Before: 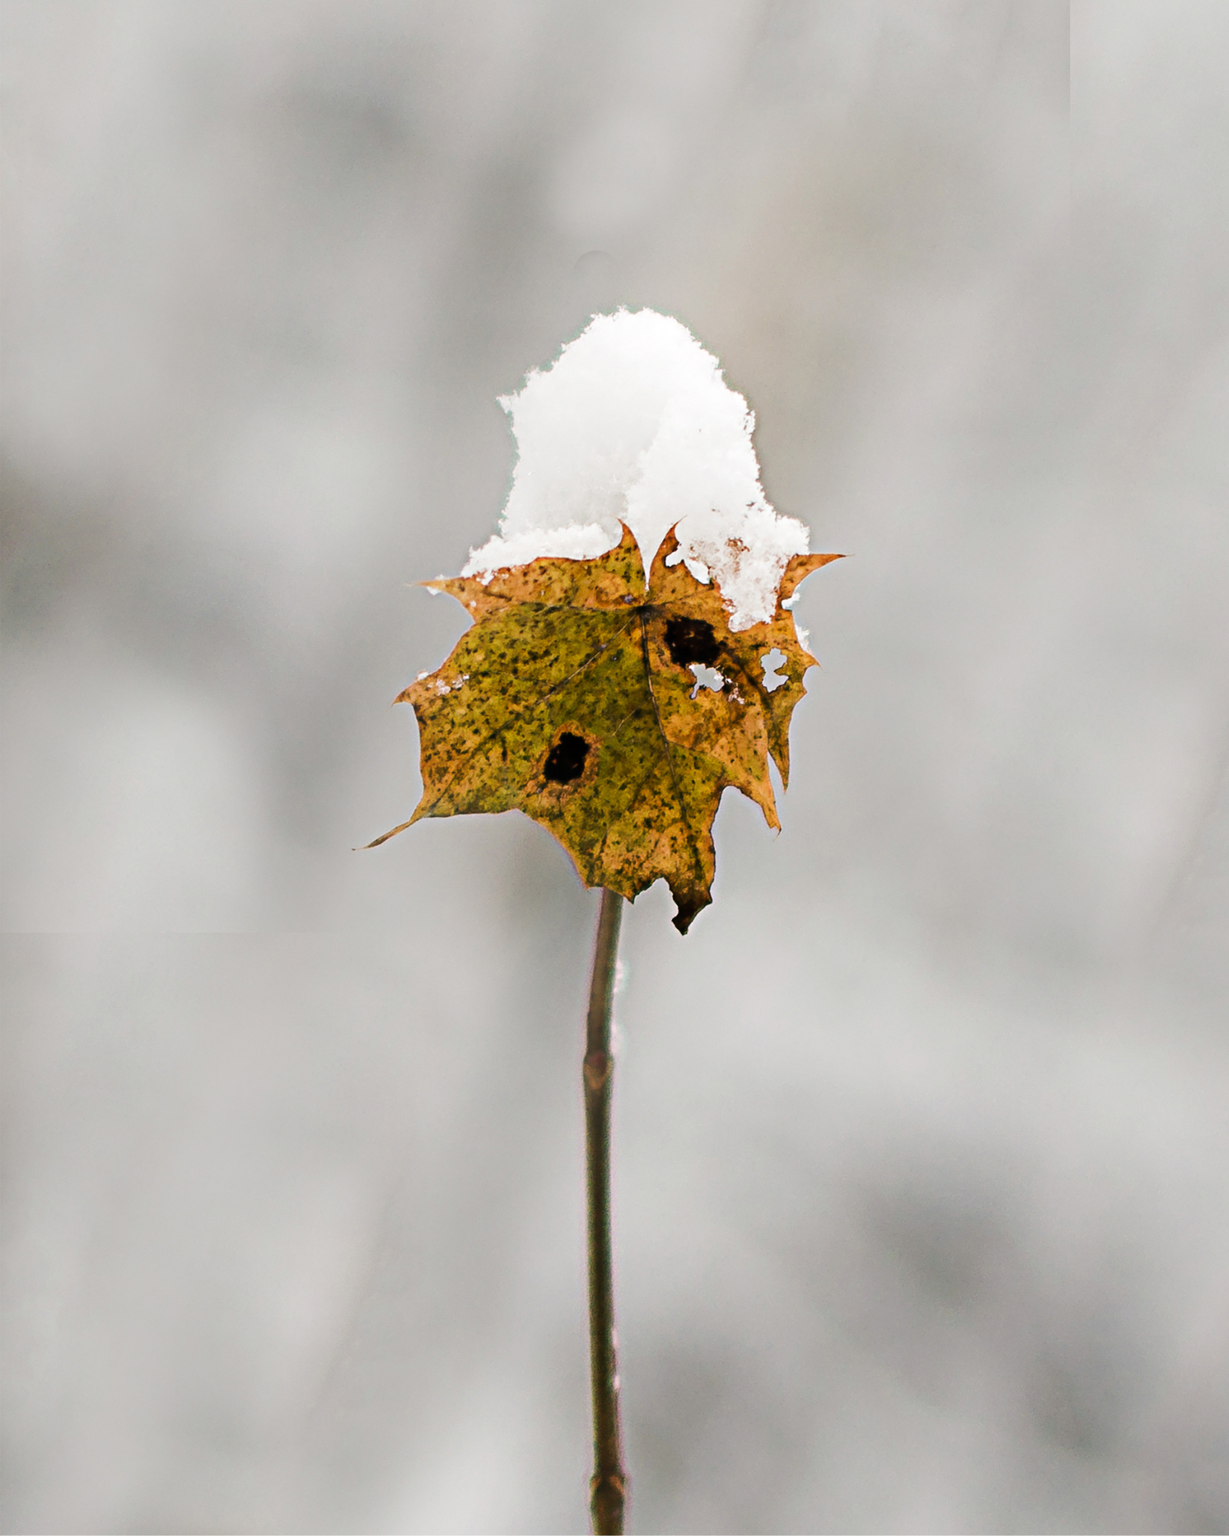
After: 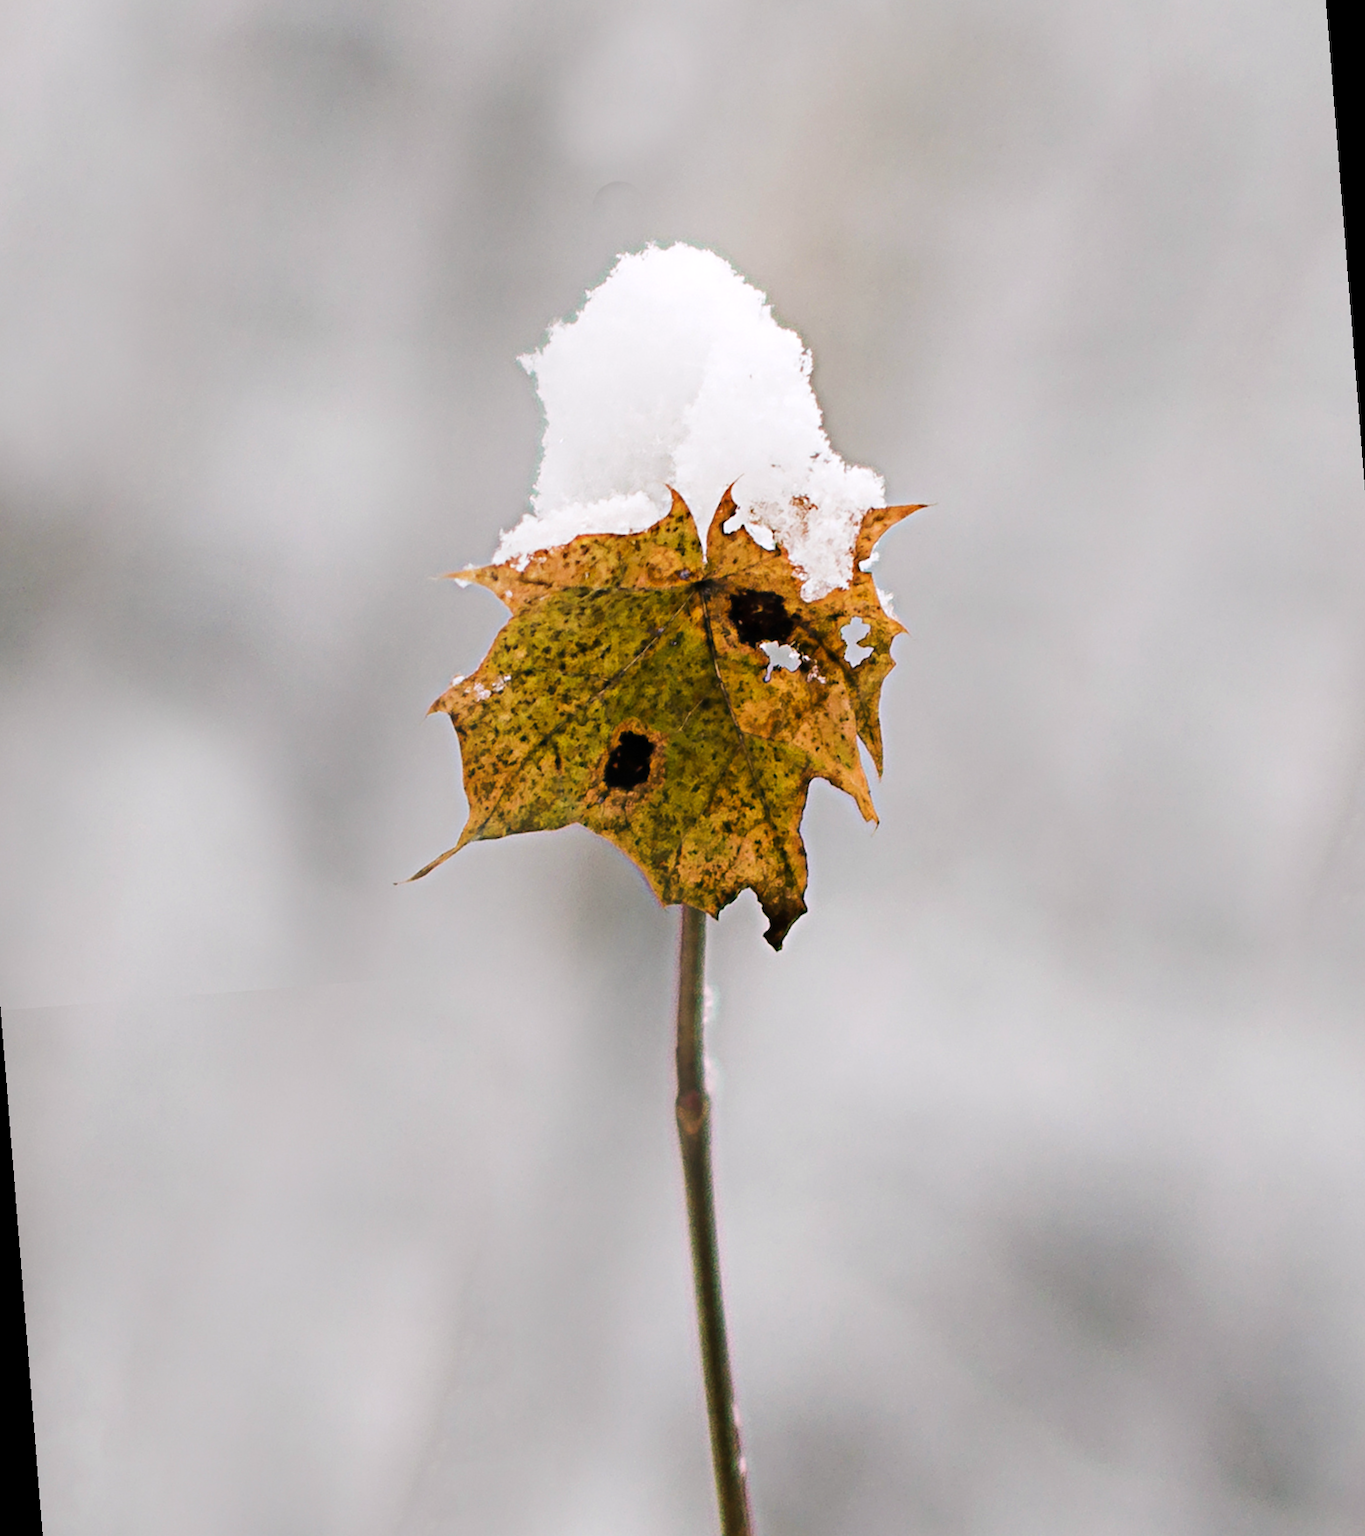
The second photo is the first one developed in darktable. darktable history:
rotate and perspective: rotation -4.57°, crop left 0.054, crop right 0.944, crop top 0.087, crop bottom 0.914
white balance: red 1.009, blue 1.027
